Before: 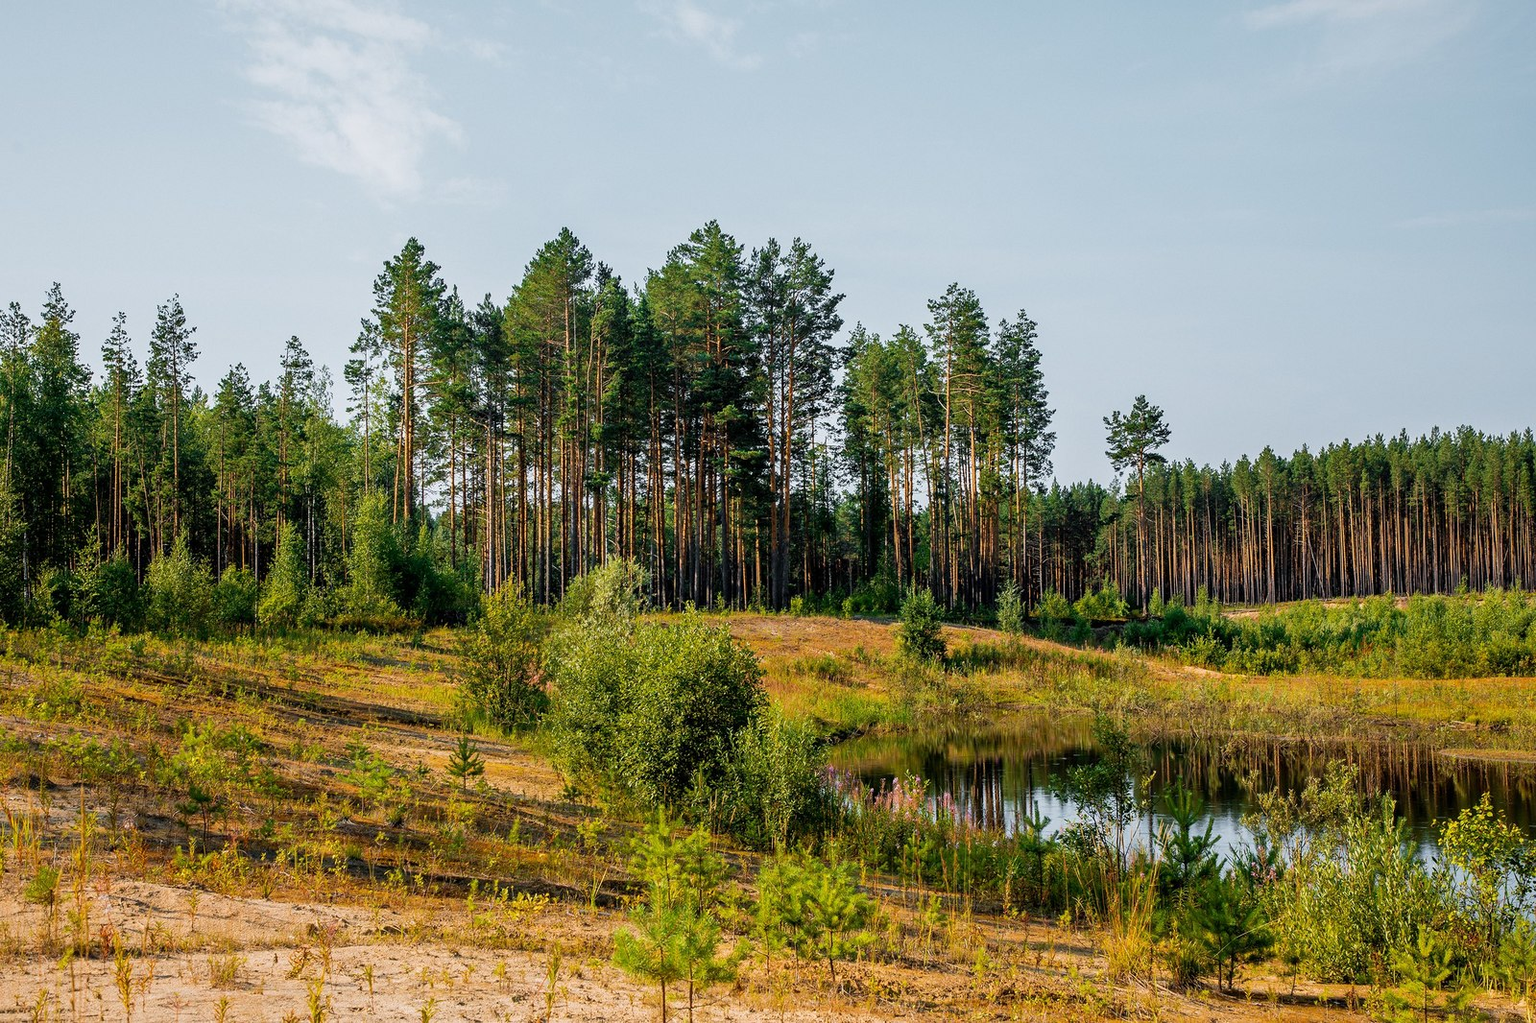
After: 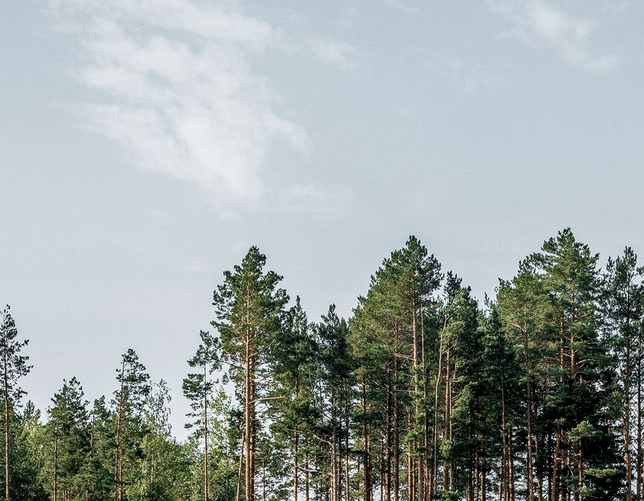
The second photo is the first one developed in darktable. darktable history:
crop and rotate: left 11.059%, top 0.094%, right 48.629%, bottom 52.896%
contrast brightness saturation: contrast 0.097, saturation -0.369
haze removal: compatibility mode true, adaptive false
local contrast: on, module defaults
